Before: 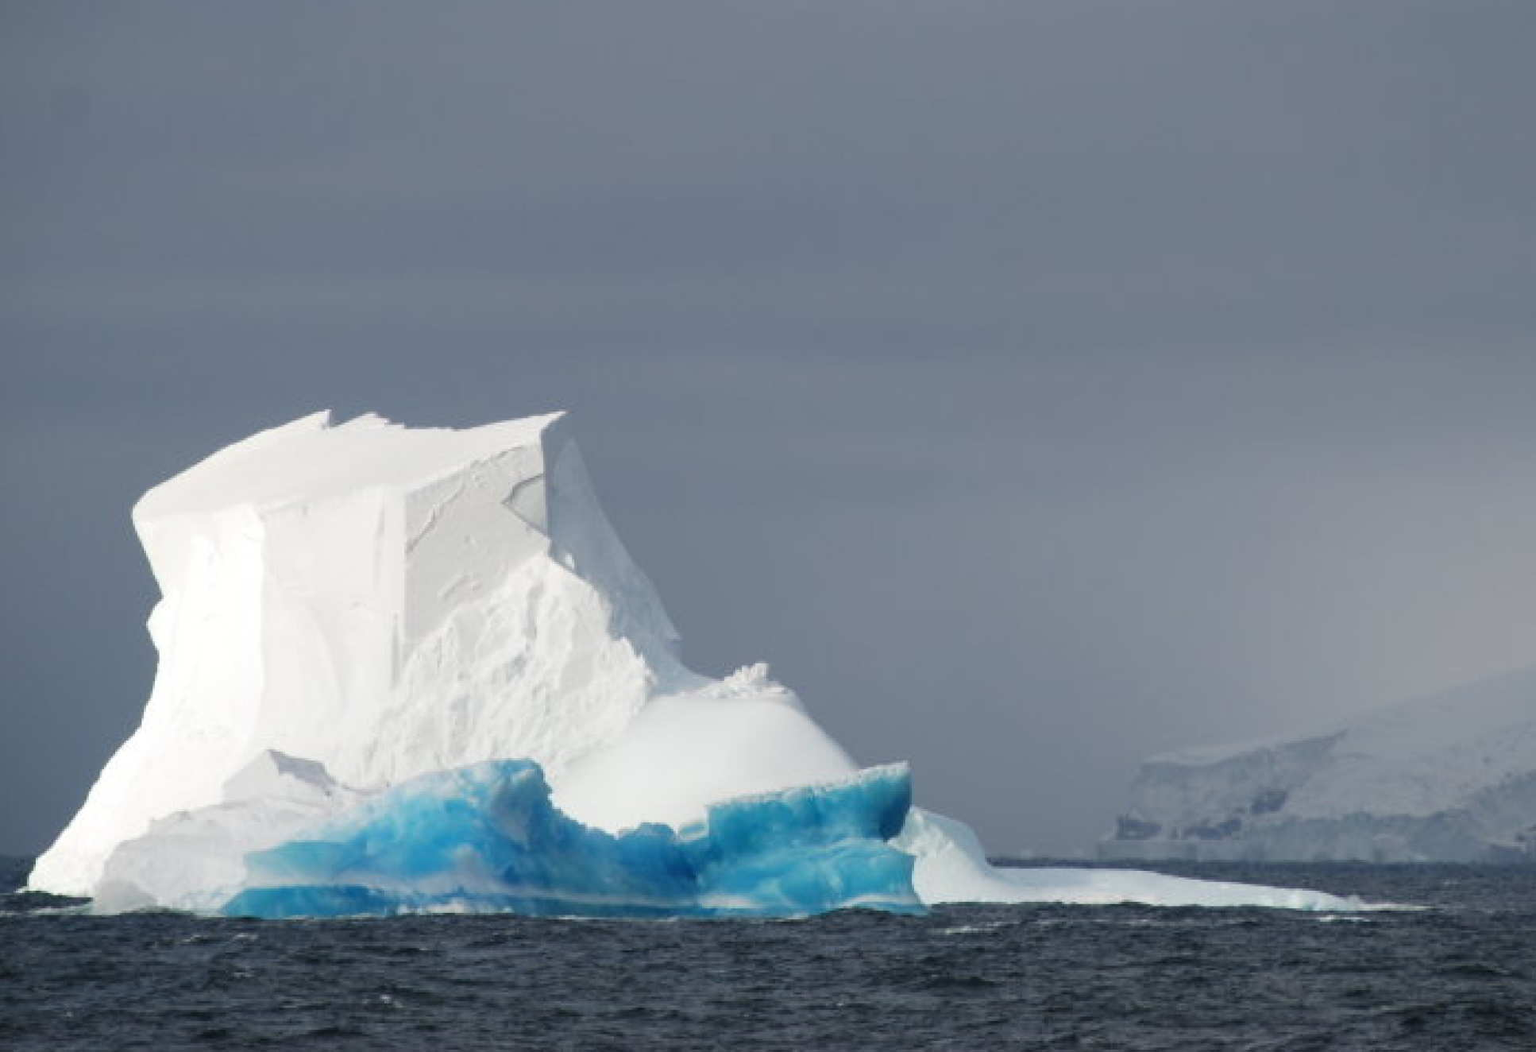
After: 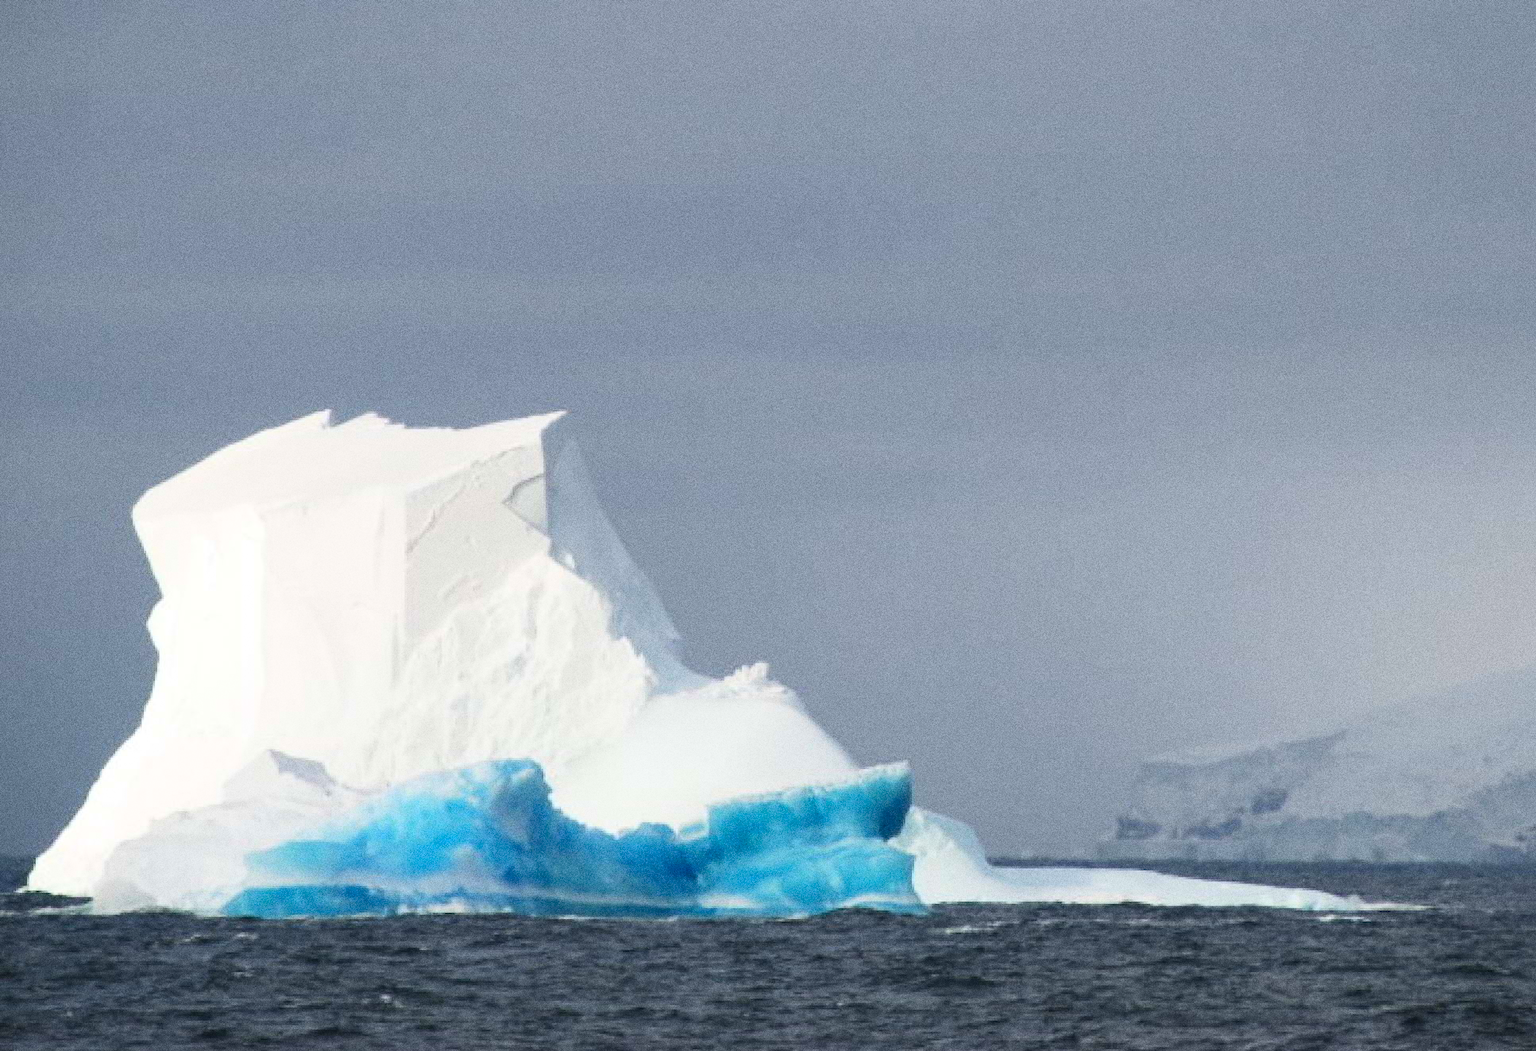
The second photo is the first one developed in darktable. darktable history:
contrast brightness saturation: contrast 0.2, brightness 0.16, saturation 0.22
grain: coarseness 0.09 ISO, strength 40%
